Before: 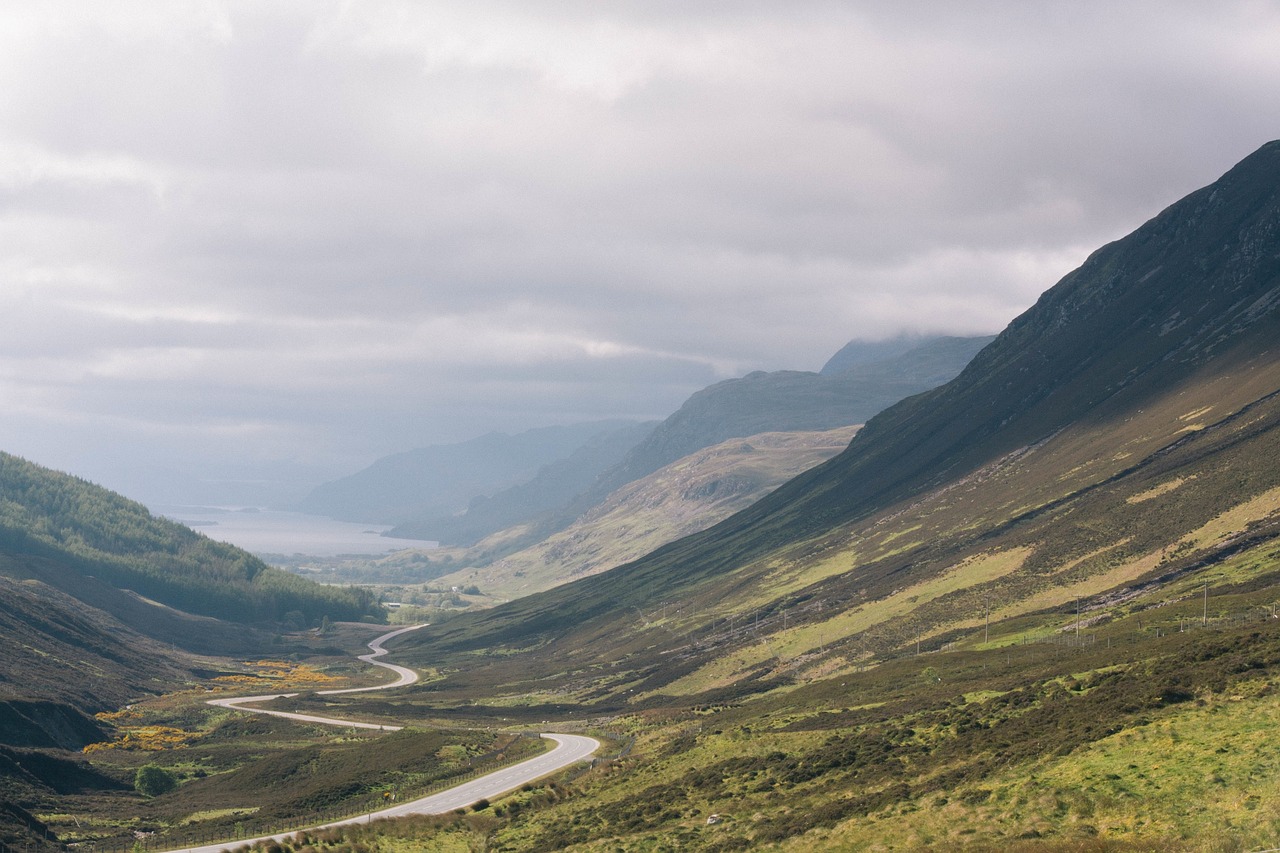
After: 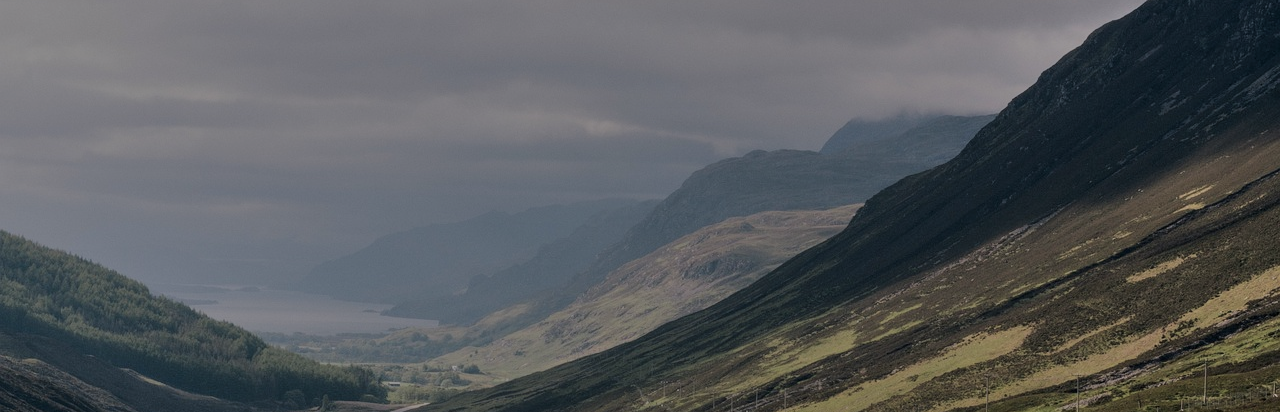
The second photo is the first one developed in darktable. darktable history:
crop and rotate: top 26.056%, bottom 25.543%
contrast brightness saturation: saturation 0.18
local contrast: on, module defaults
color balance rgb: perceptual brilliance grading › global brilliance -48.39%
shadows and highlights: radius 108.52, shadows 44.07, highlights -67.8, low approximation 0.01, soften with gaussian
tone equalizer: -8 EV -0.75 EV, -7 EV -0.7 EV, -6 EV -0.6 EV, -5 EV -0.4 EV, -3 EV 0.4 EV, -2 EV 0.6 EV, -1 EV 0.7 EV, +0 EV 0.75 EV, edges refinement/feathering 500, mask exposure compensation -1.57 EV, preserve details no
velvia: strength 10%
